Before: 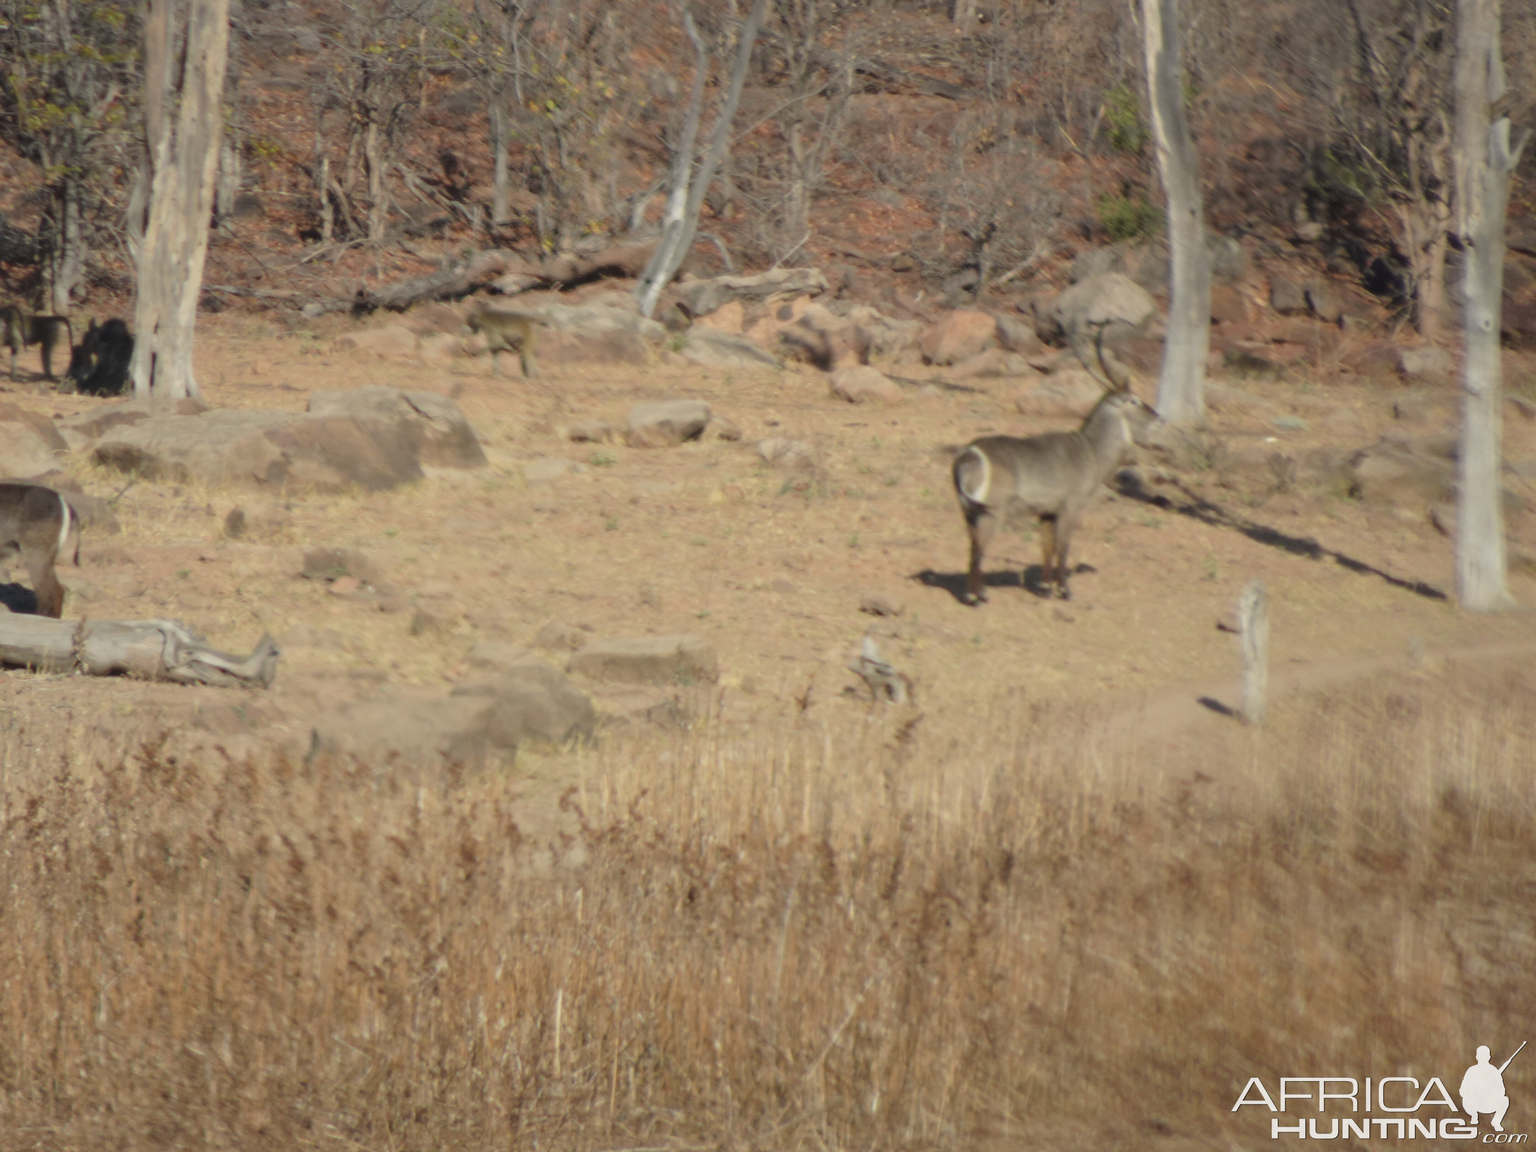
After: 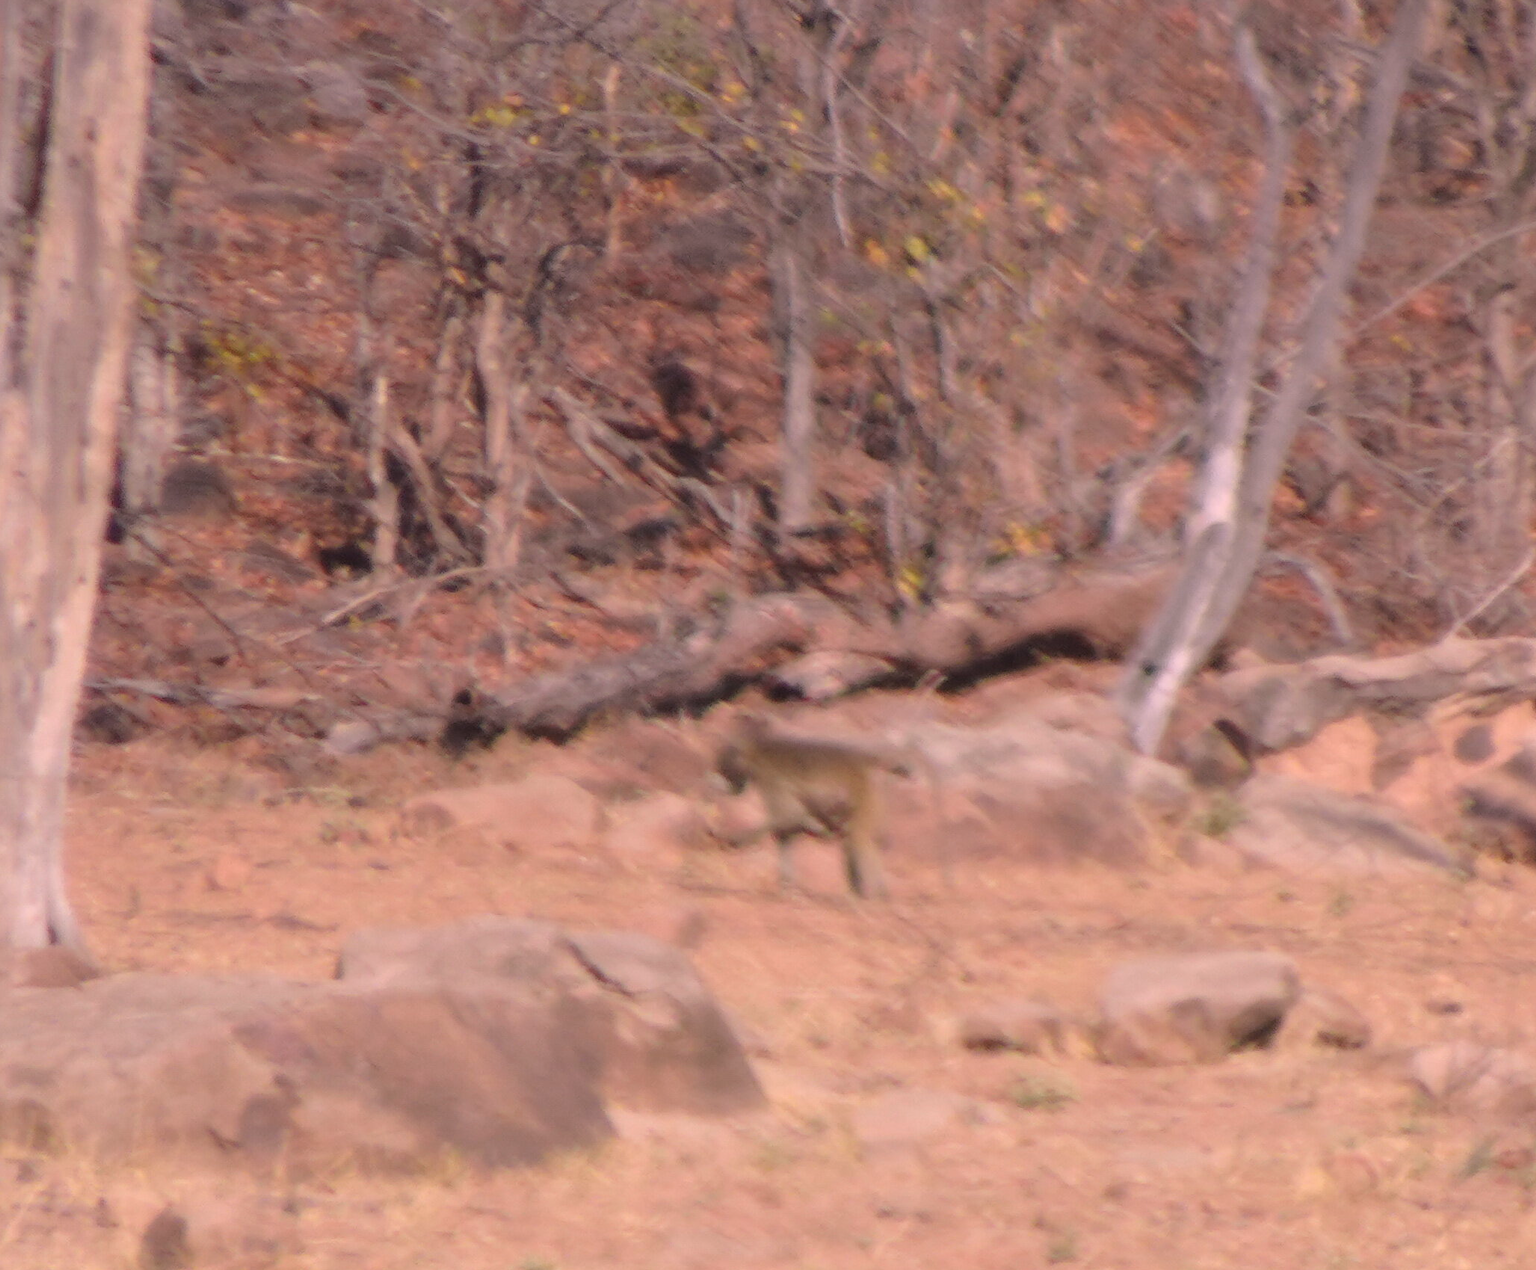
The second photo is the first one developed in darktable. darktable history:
crop and rotate: left 10.817%, top 0.062%, right 47.194%, bottom 53.626%
white balance: red 1.188, blue 1.11
